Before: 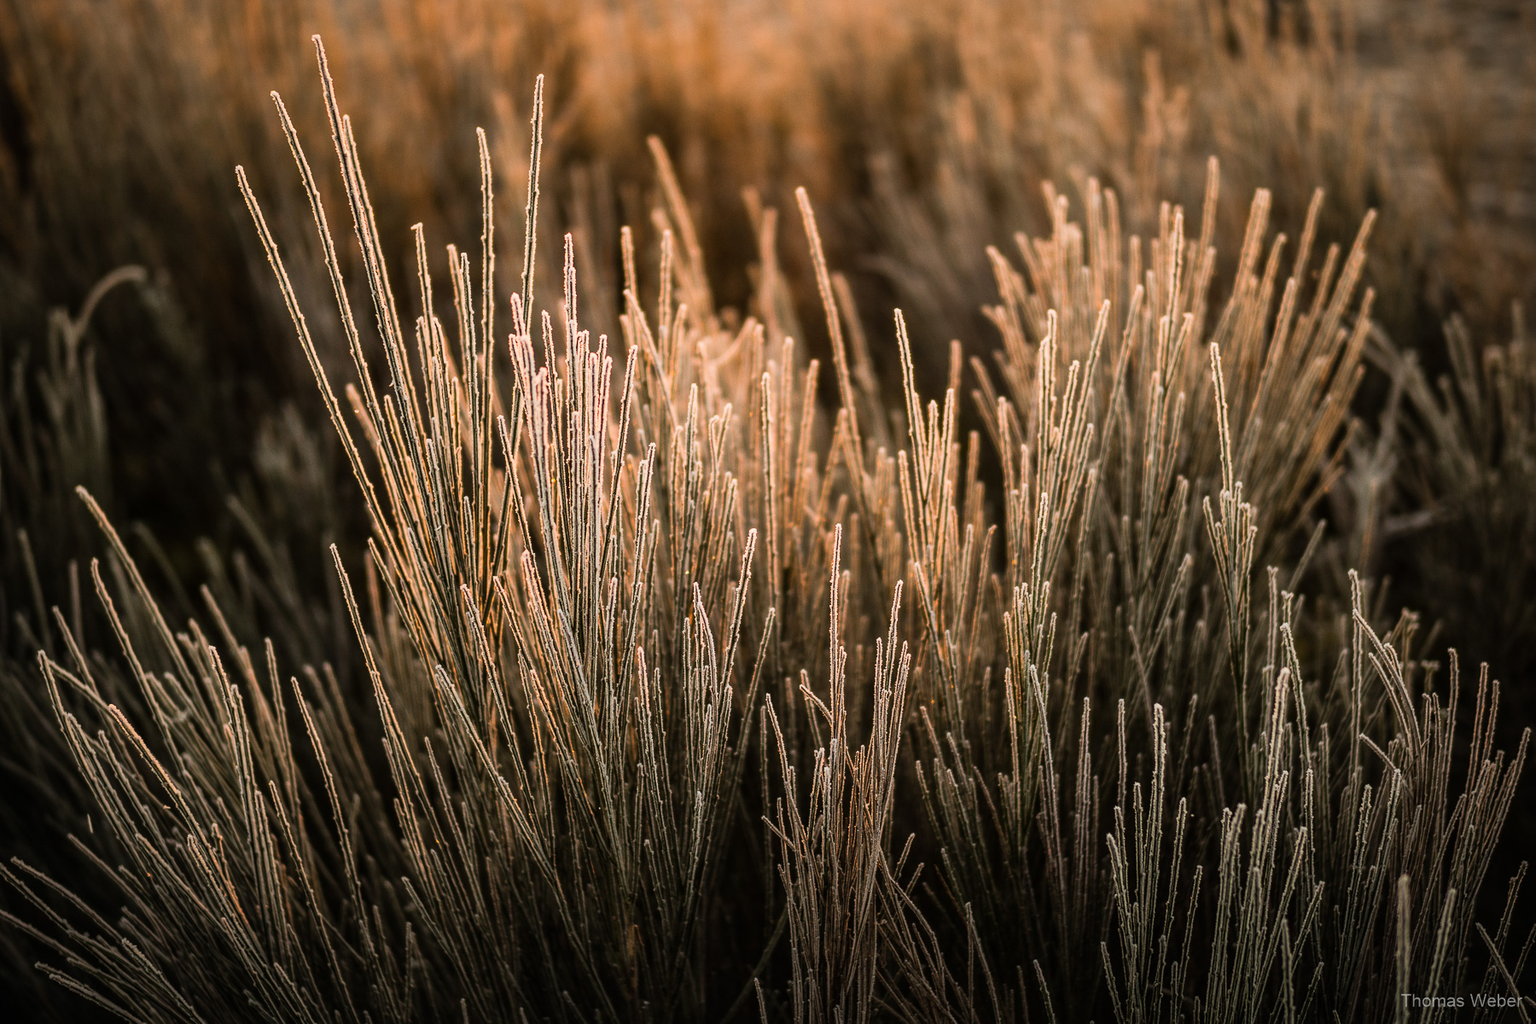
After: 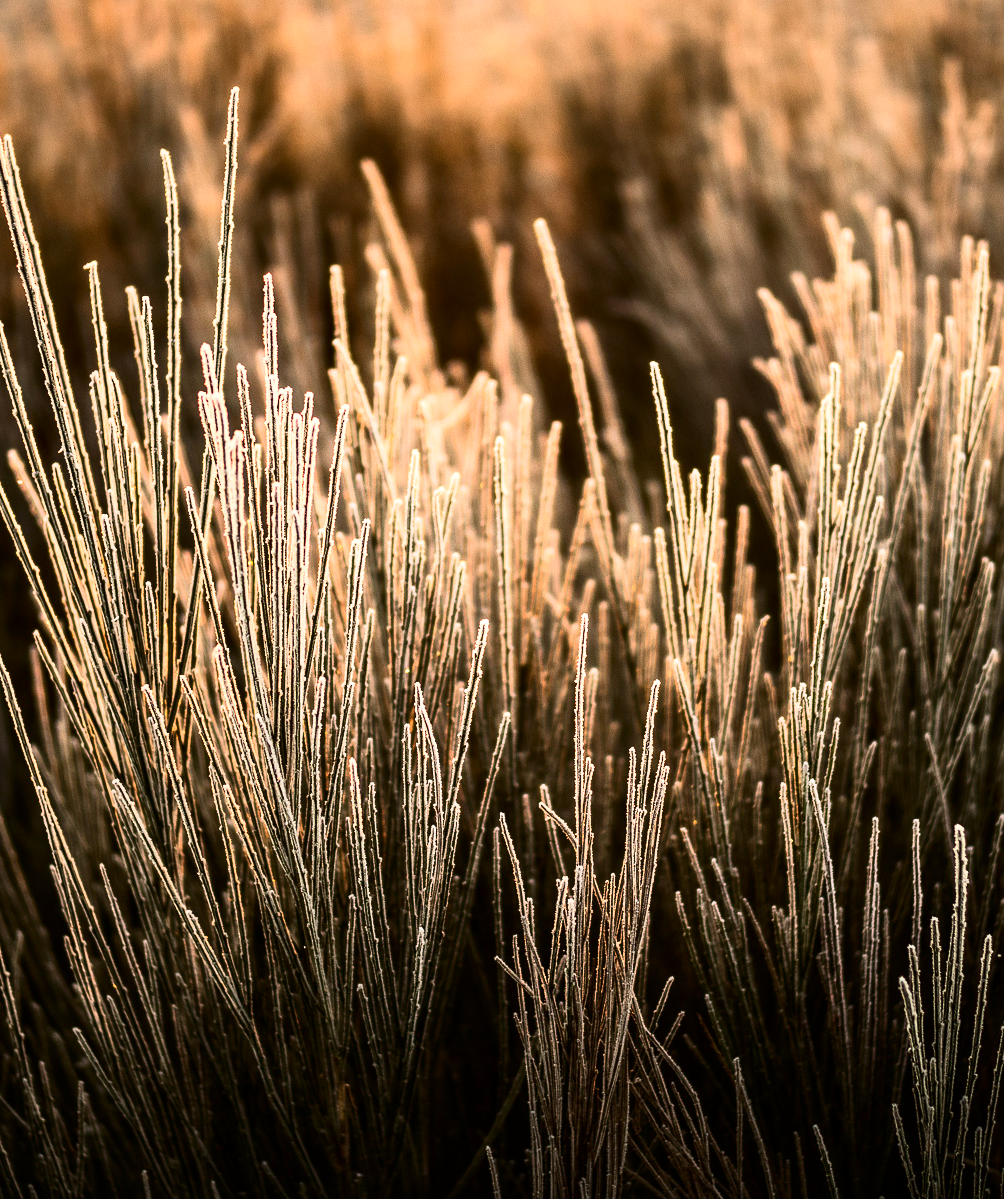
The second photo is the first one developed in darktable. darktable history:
crop: left 22.125%, right 22.089%, bottom 0.007%
contrast brightness saturation: contrast 0.275
exposure: black level correction 0.001, exposure 0.499 EV, compensate exposure bias true, compensate highlight preservation false
